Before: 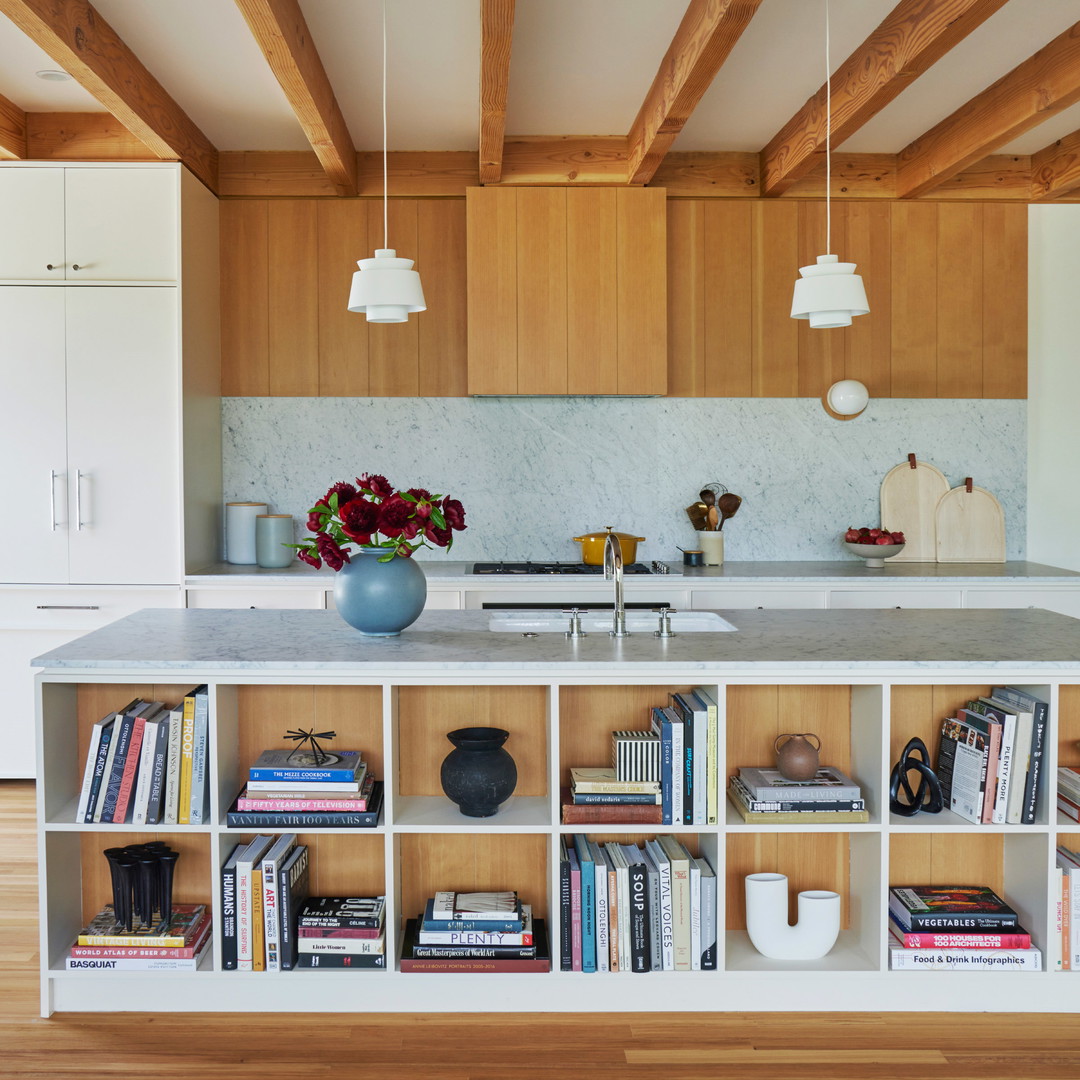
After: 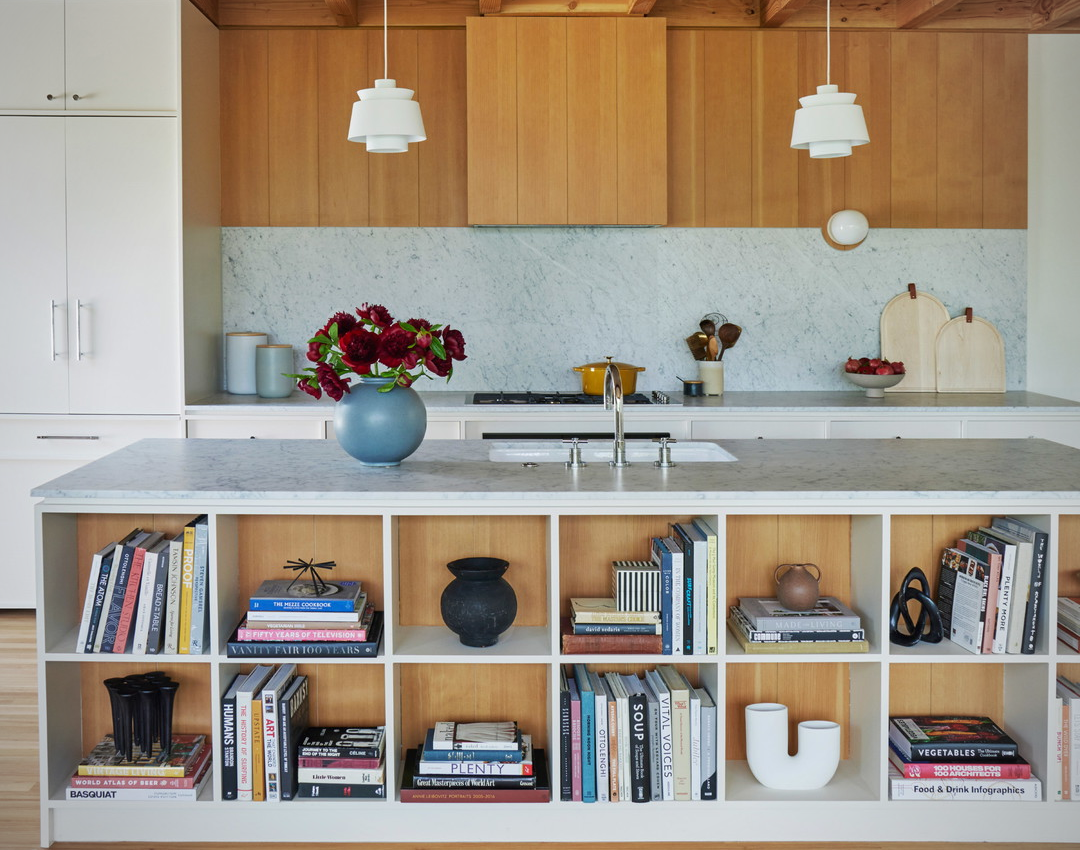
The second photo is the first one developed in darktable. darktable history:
vignetting: fall-off radius 60.92%
crop and rotate: top 15.774%, bottom 5.506%
